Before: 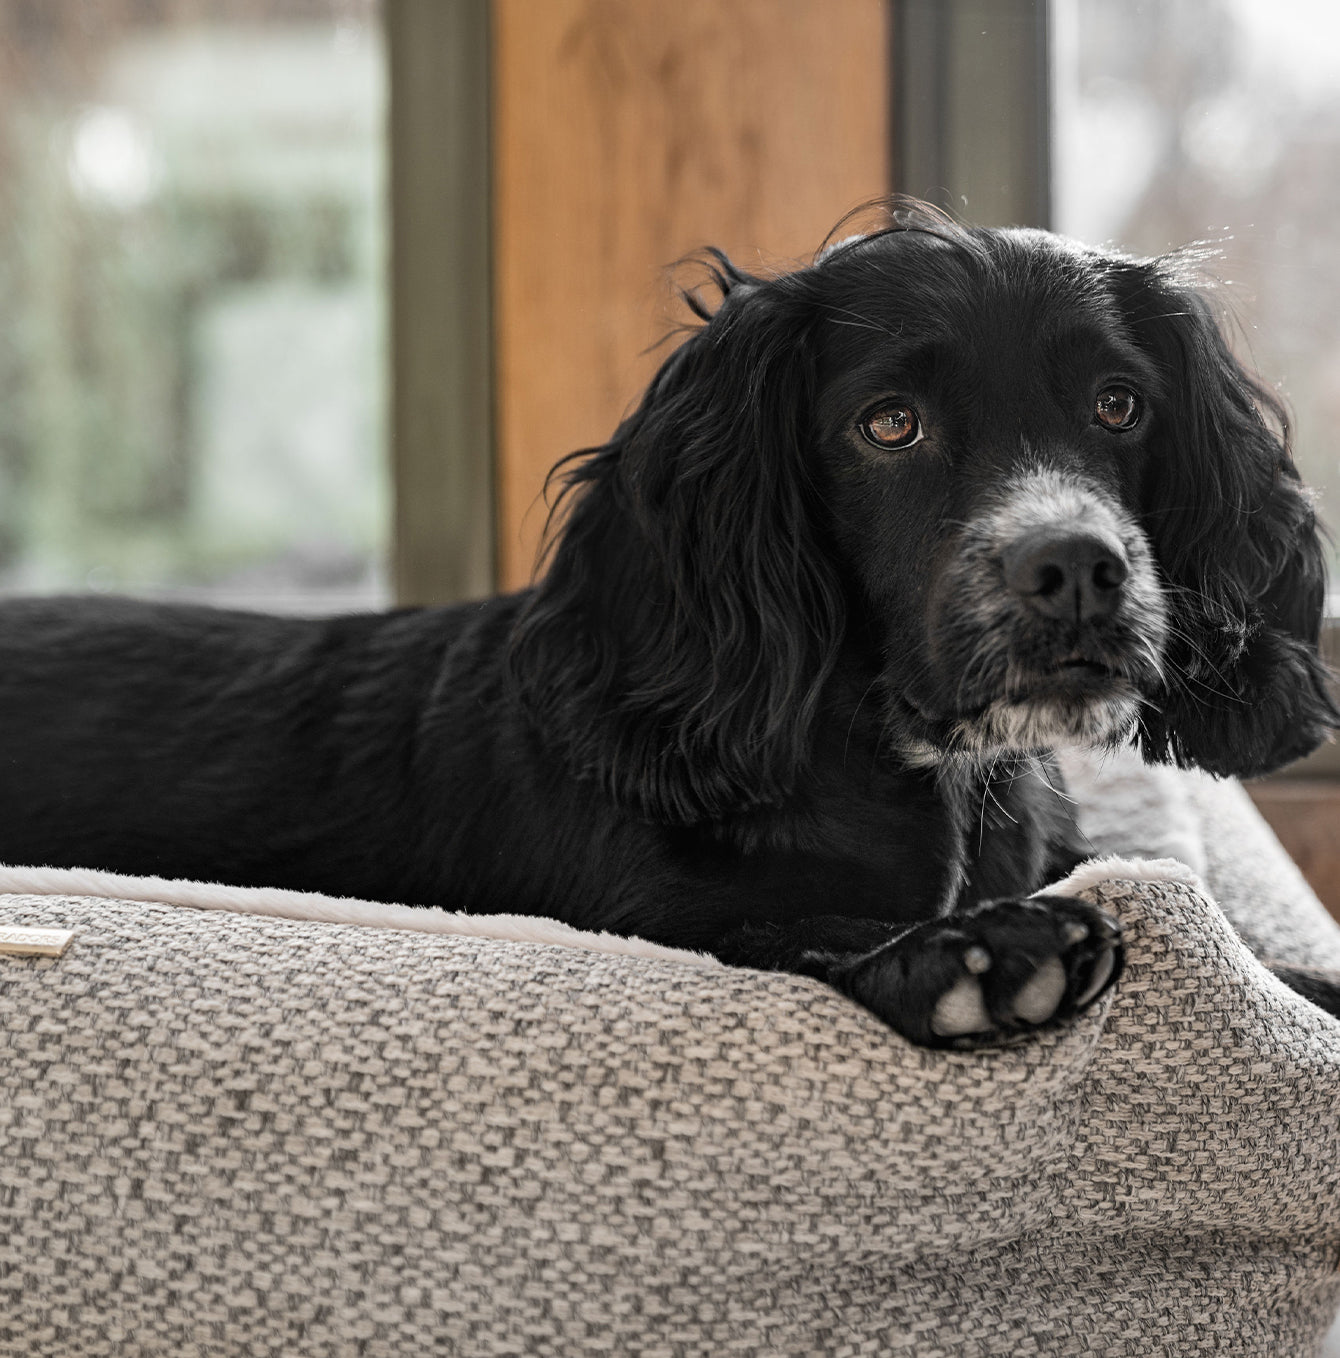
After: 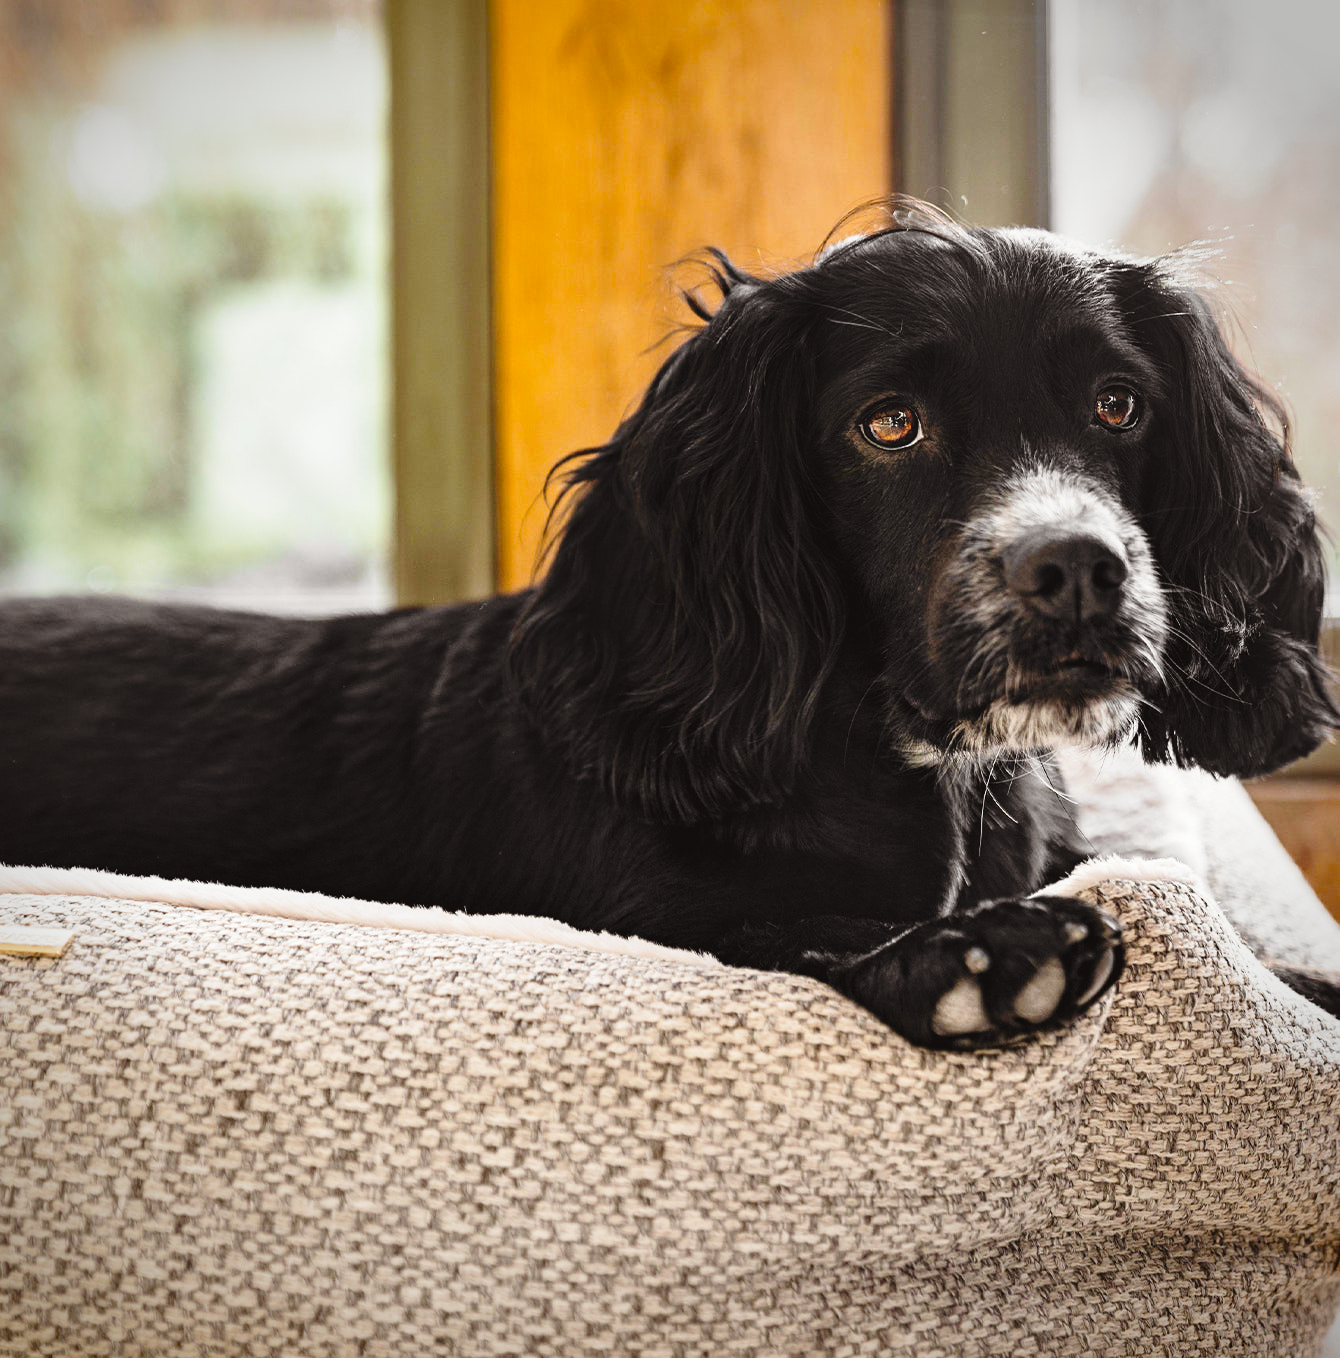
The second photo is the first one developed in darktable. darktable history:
vignetting: saturation 0.376, unbound false
base curve: curves: ch0 [(0, 0) (0.028, 0.03) (0.121, 0.232) (0.46, 0.748) (0.859, 0.968) (1, 1)], preserve colors none
color balance rgb: power › luminance -3.865%, power › chroma 0.537%, power › hue 38.33°, global offset › luminance 0.473%, perceptual saturation grading › global saturation 36.885%, global vibrance 20%
